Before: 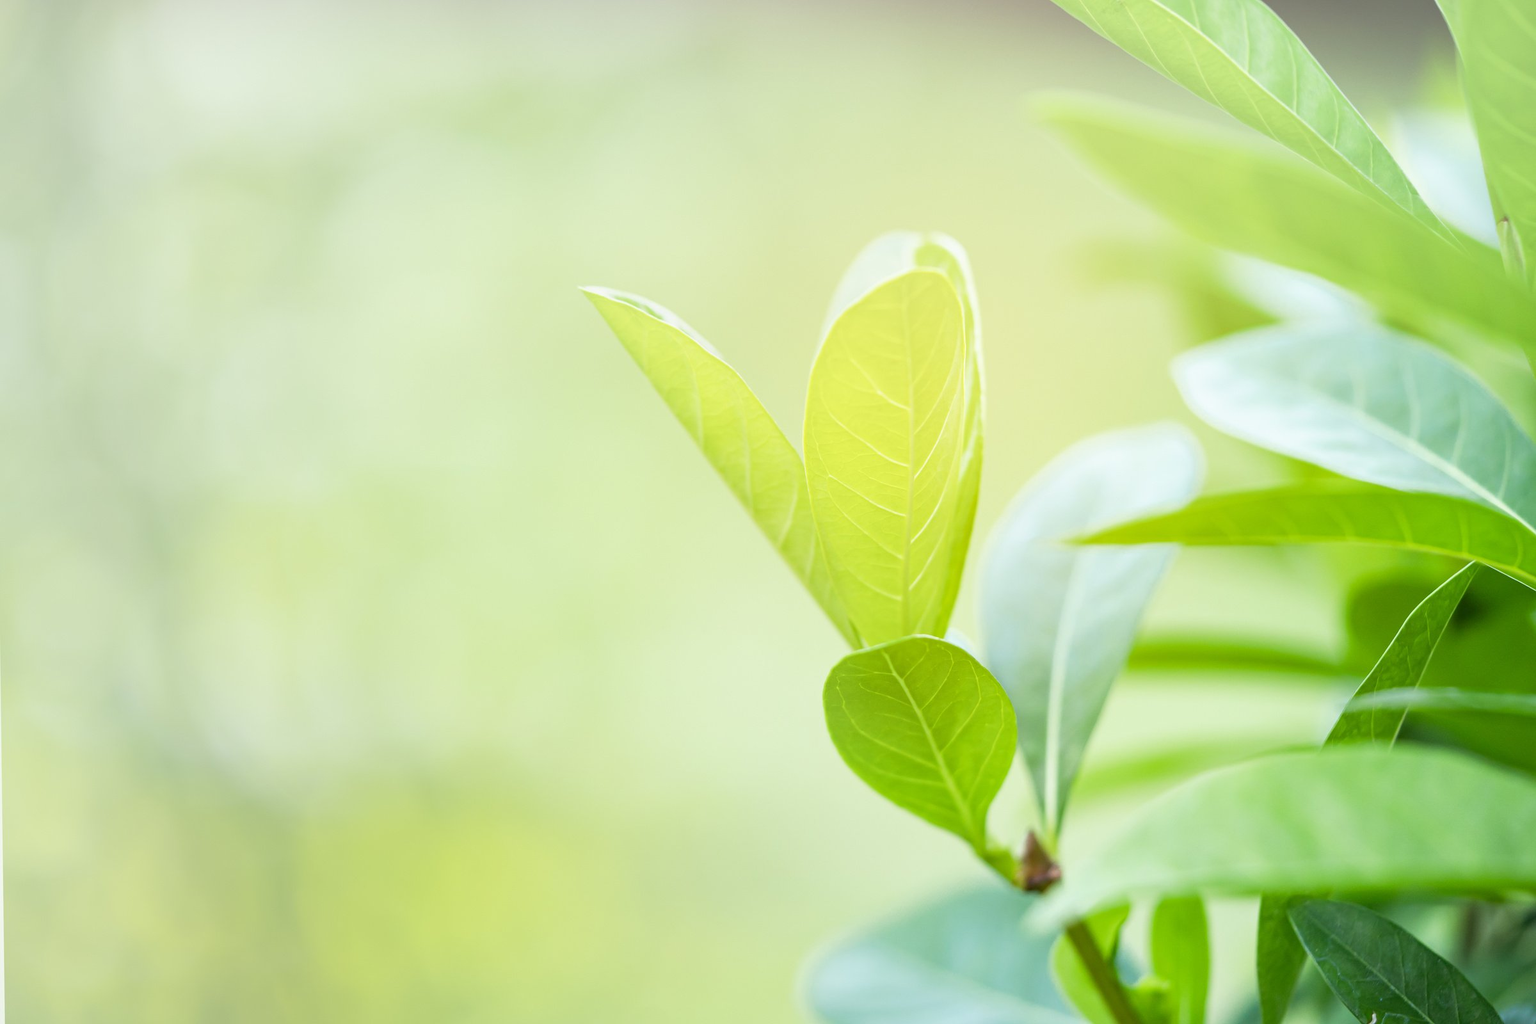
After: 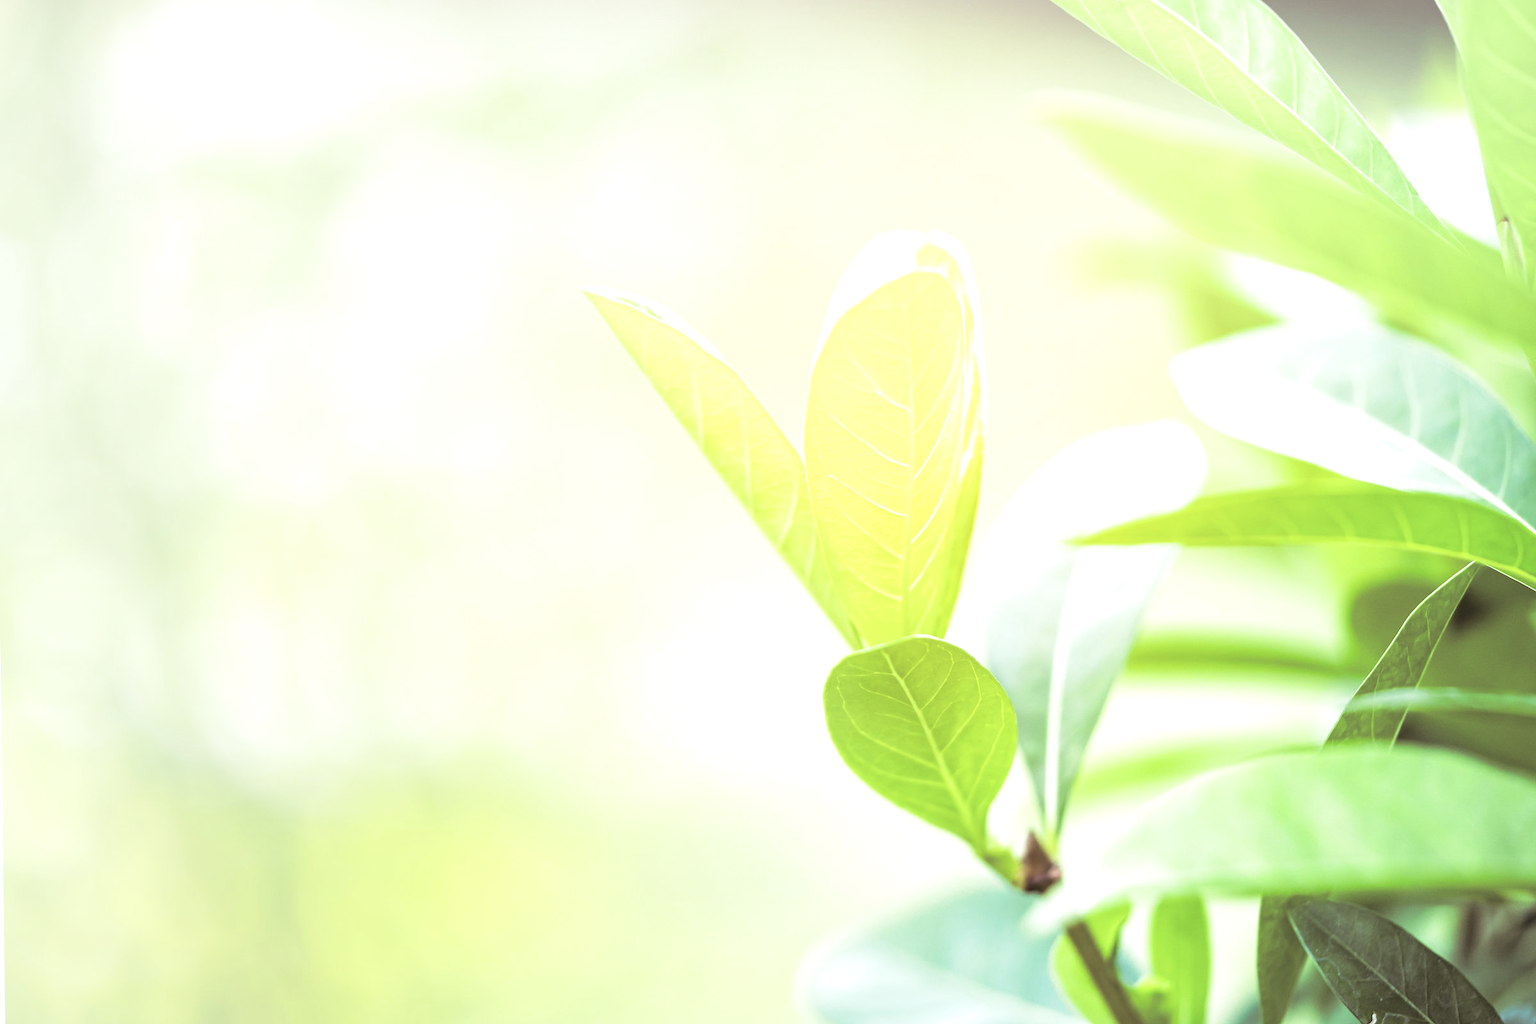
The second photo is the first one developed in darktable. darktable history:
contrast brightness saturation: contrast 0.11, saturation -0.17
split-toning: shadows › saturation 0.24, highlights › hue 54°, highlights › saturation 0.24
exposure: exposure 0.559 EV, compensate highlight preservation false
